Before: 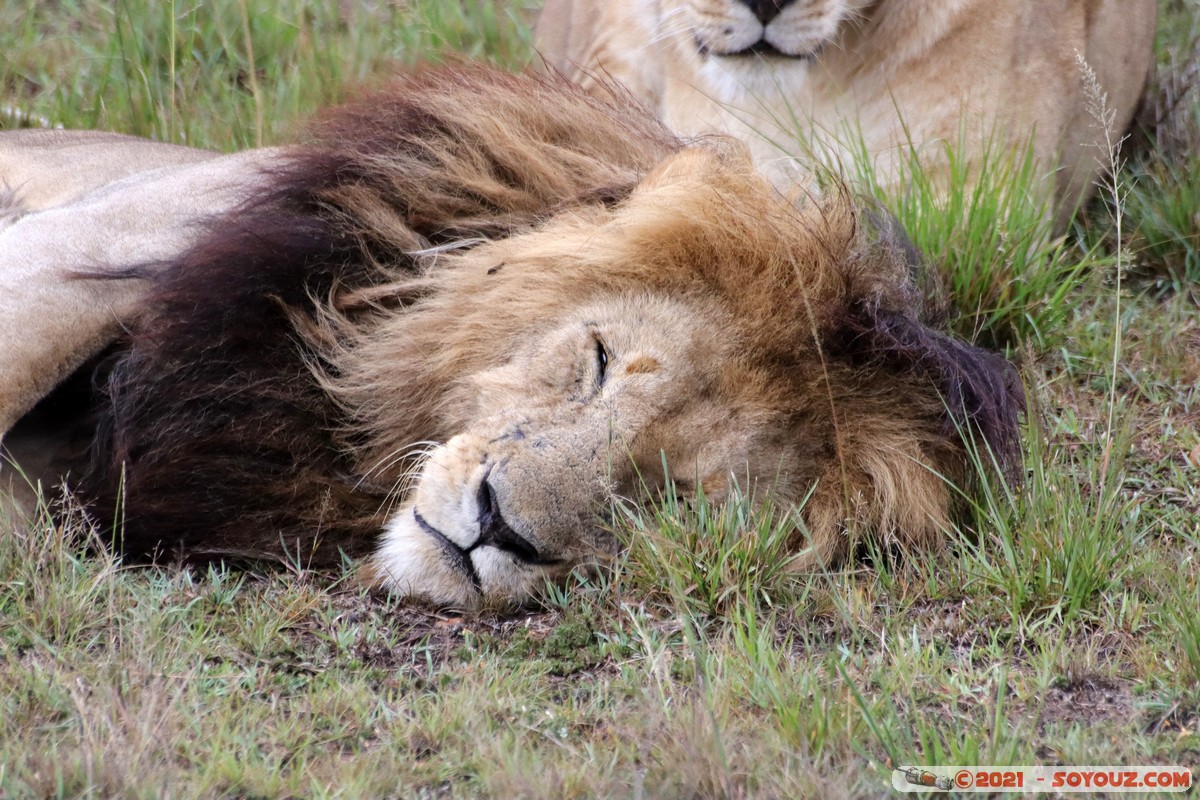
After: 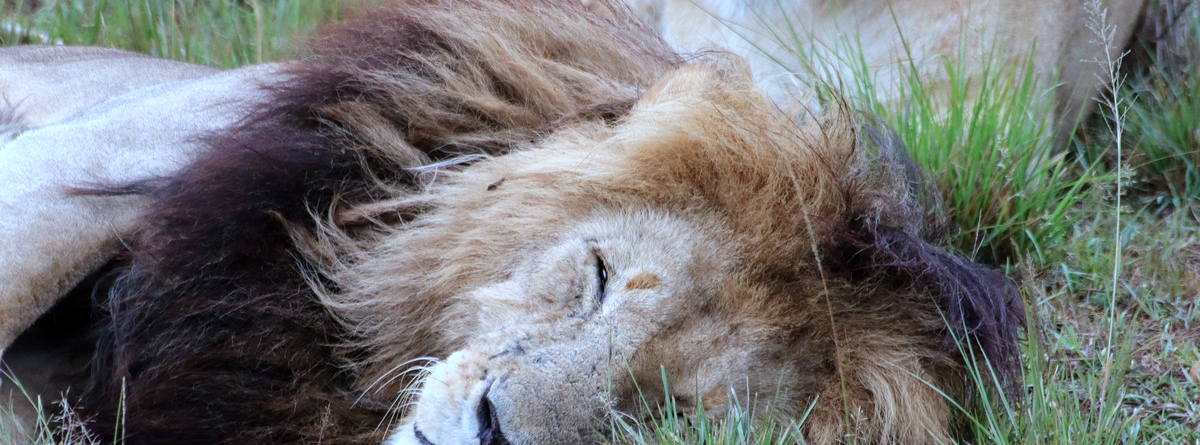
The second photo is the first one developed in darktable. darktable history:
color calibration: illuminant as shot in camera, x 0.385, y 0.38, temperature 3956.52 K
crop and rotate: top 10.549%, bottom 33.771%
